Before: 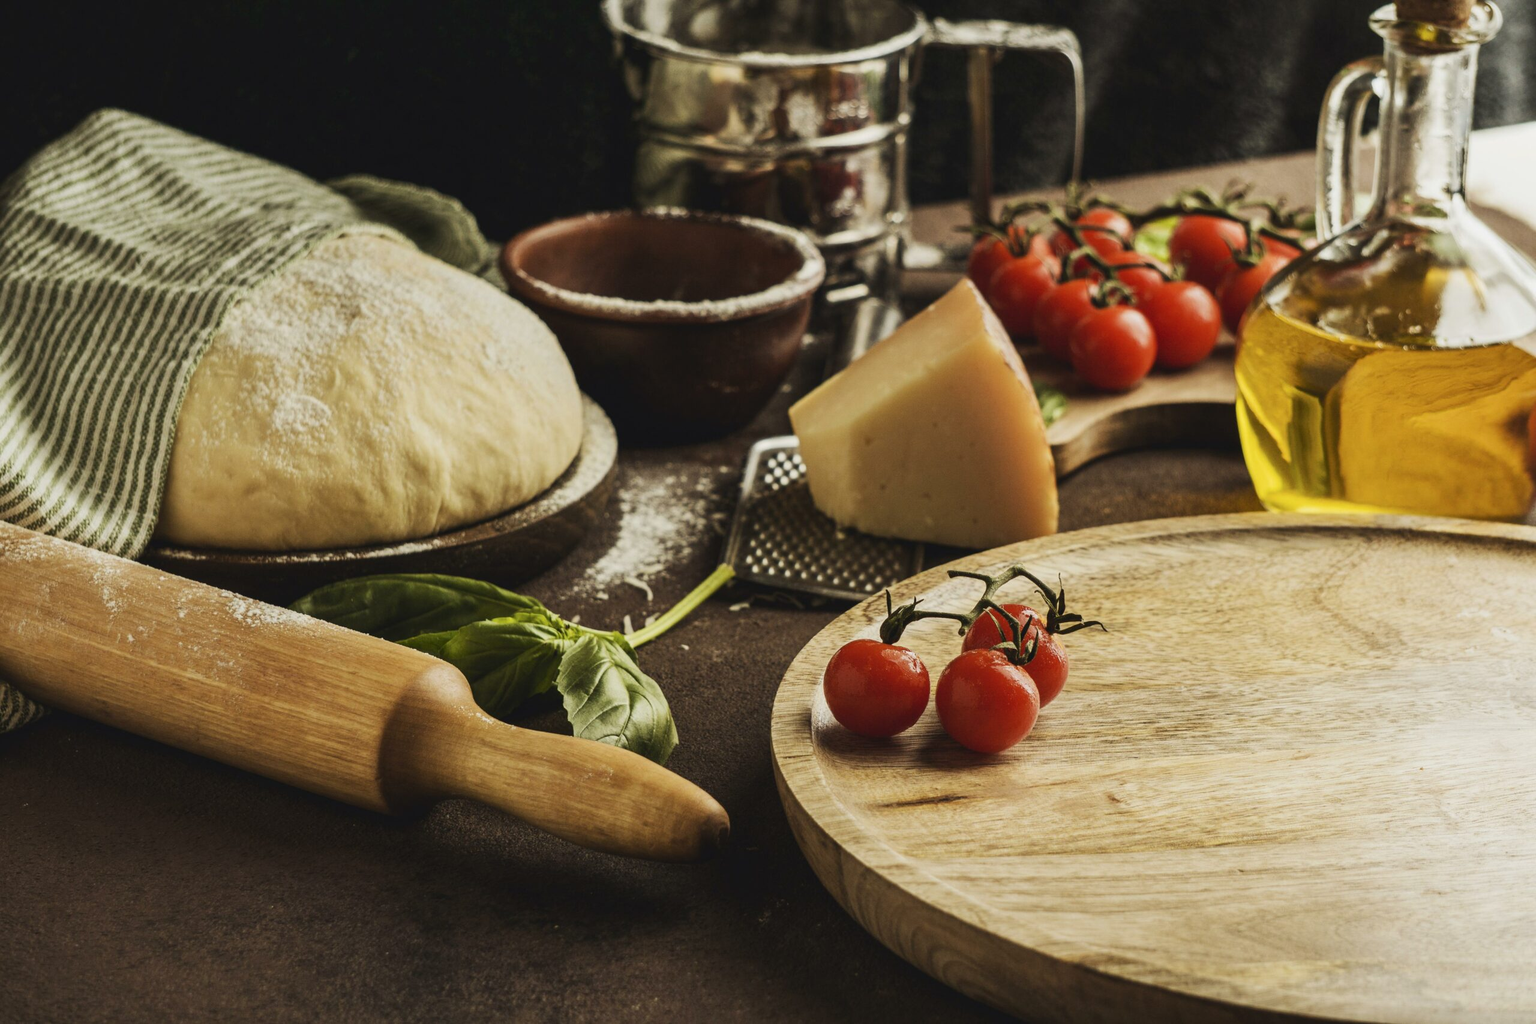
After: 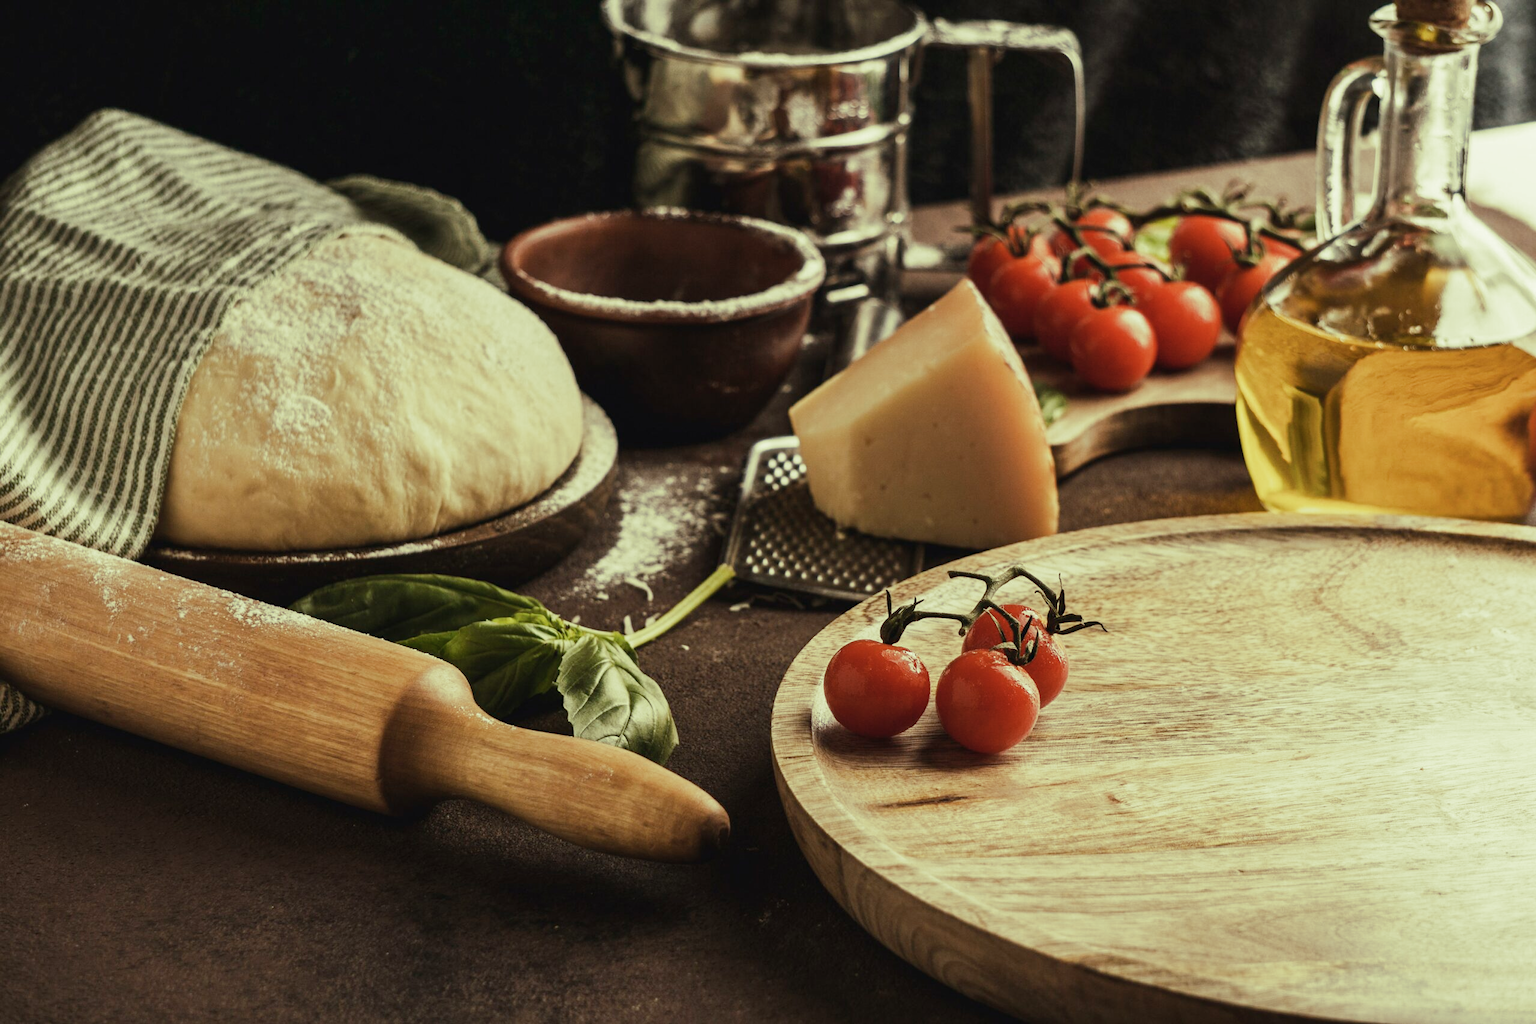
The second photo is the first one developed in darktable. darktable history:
color correction: saturation 0.85
split-toning: shadows › hue 290.82°, shadows › saturation 0.34, highlights › saturation 0.38, balance 0, compress 50%
